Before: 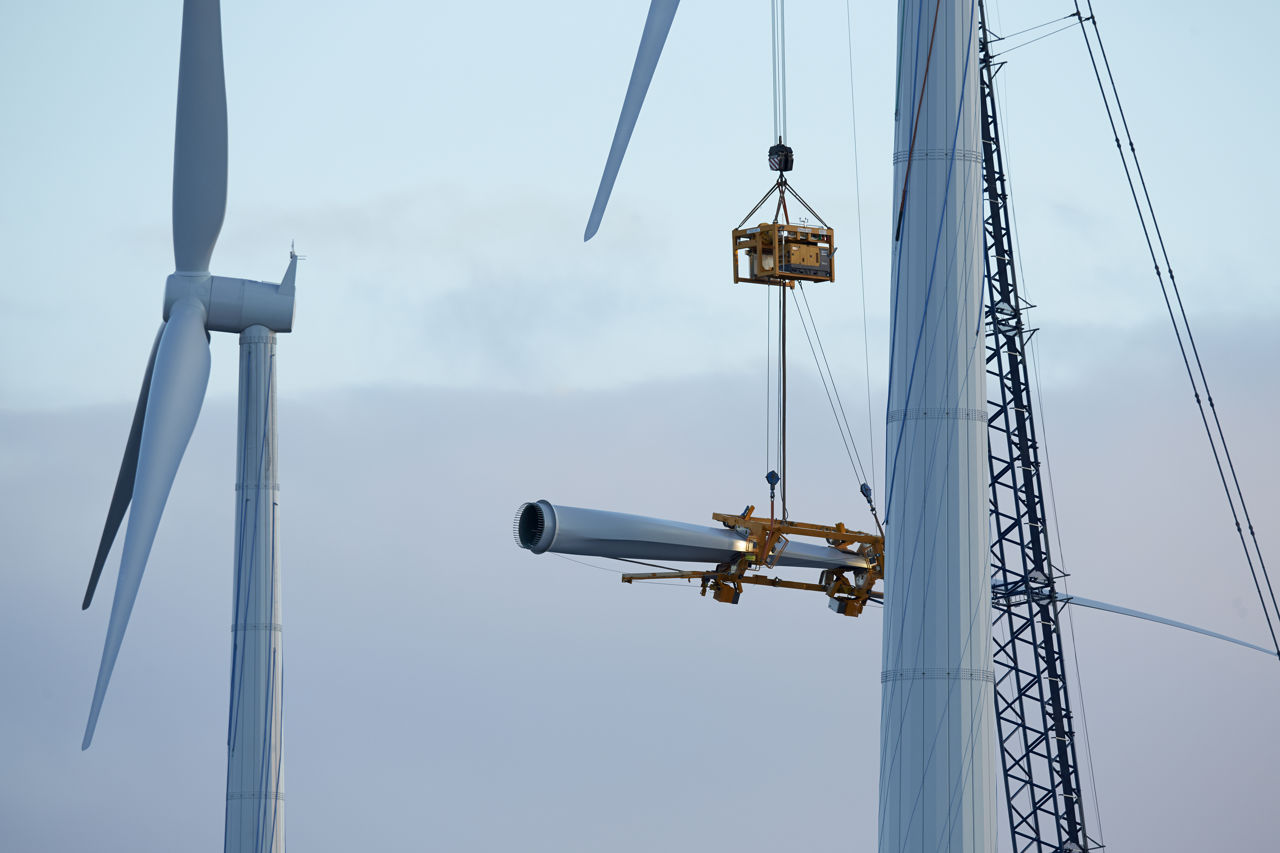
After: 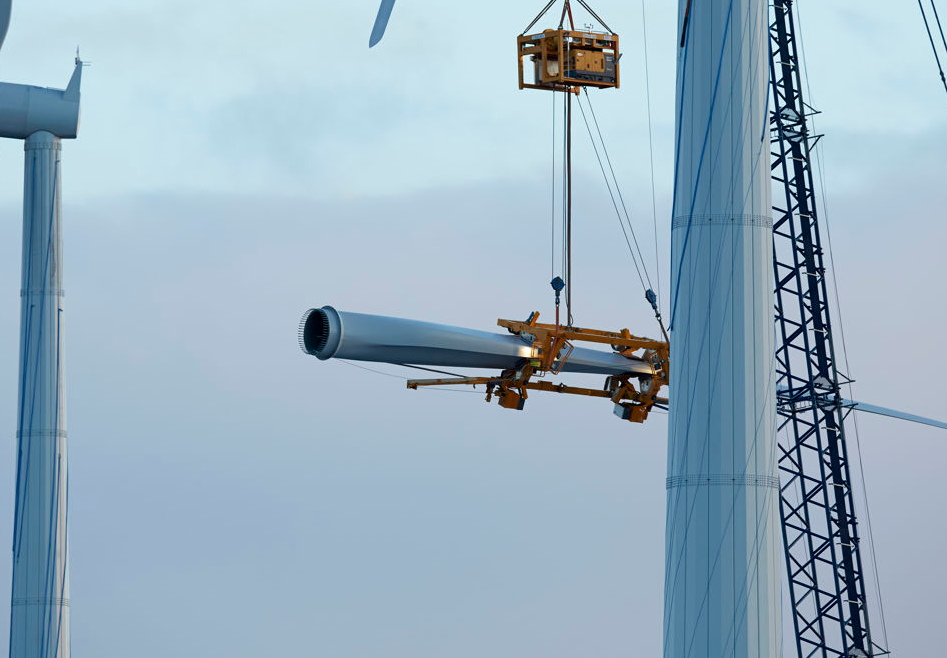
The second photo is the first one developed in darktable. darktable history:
color correction: highlights a* -0.137, highlights b* 0.137
crop: left 16.871%, top 22.857%, right 9.116%
